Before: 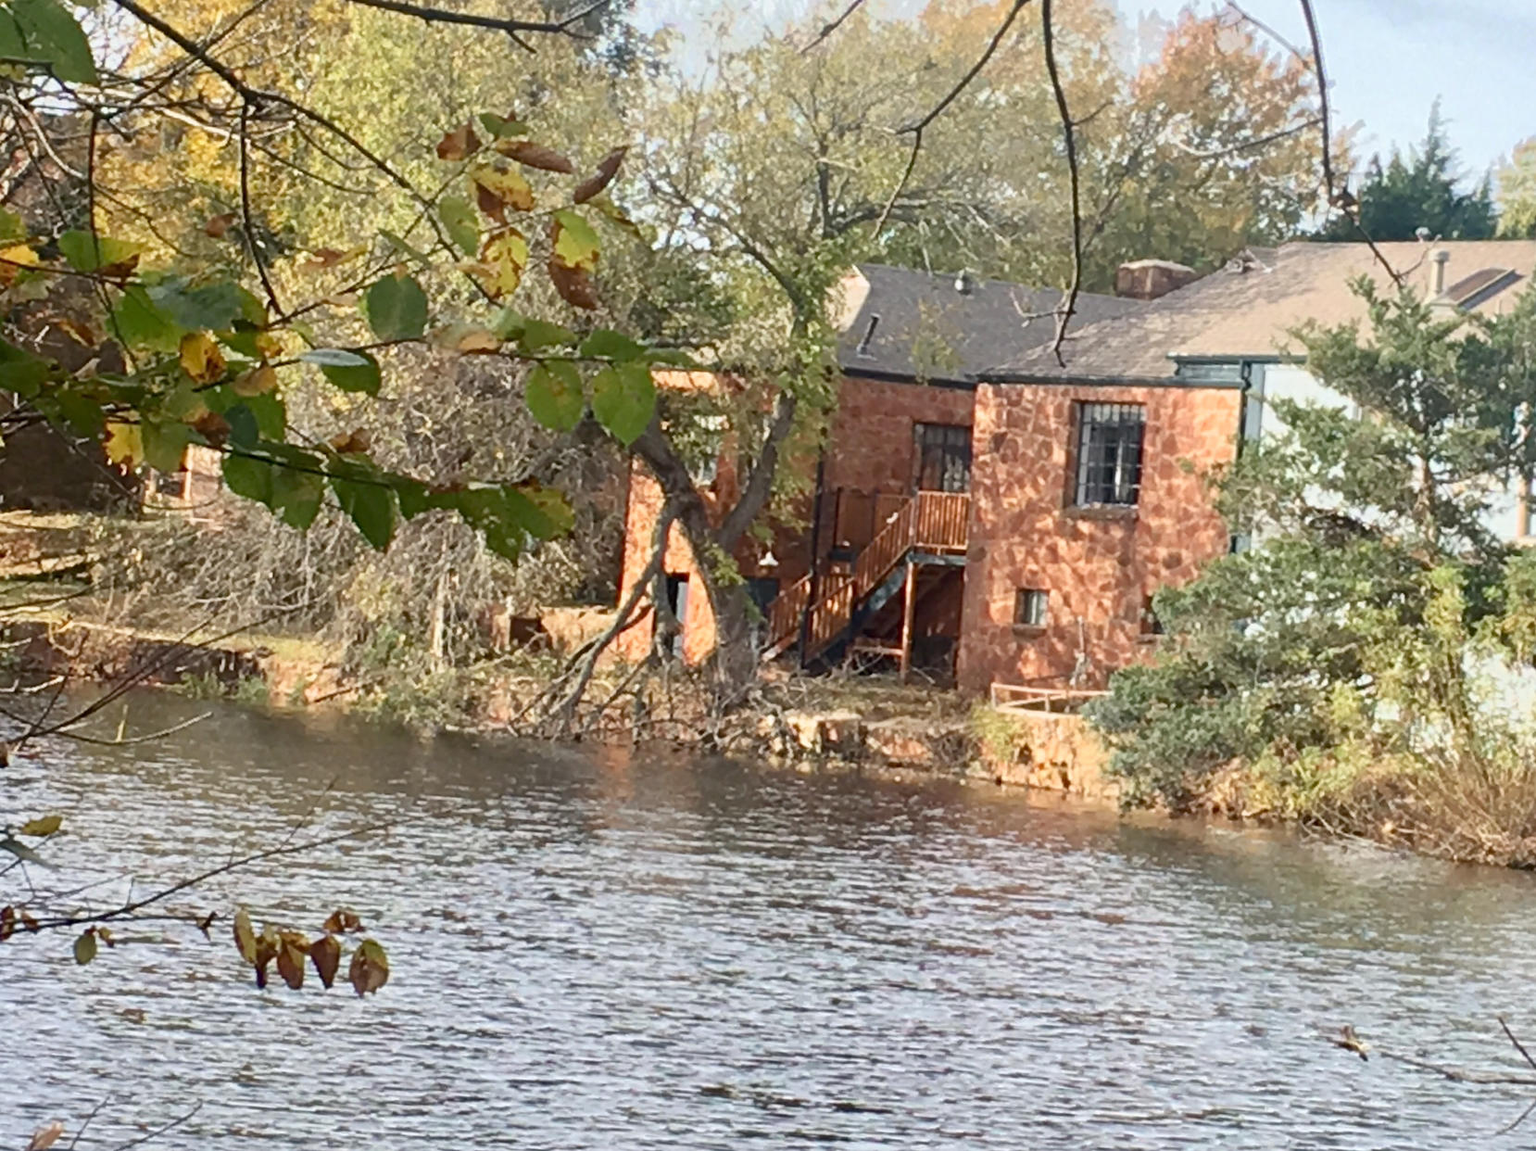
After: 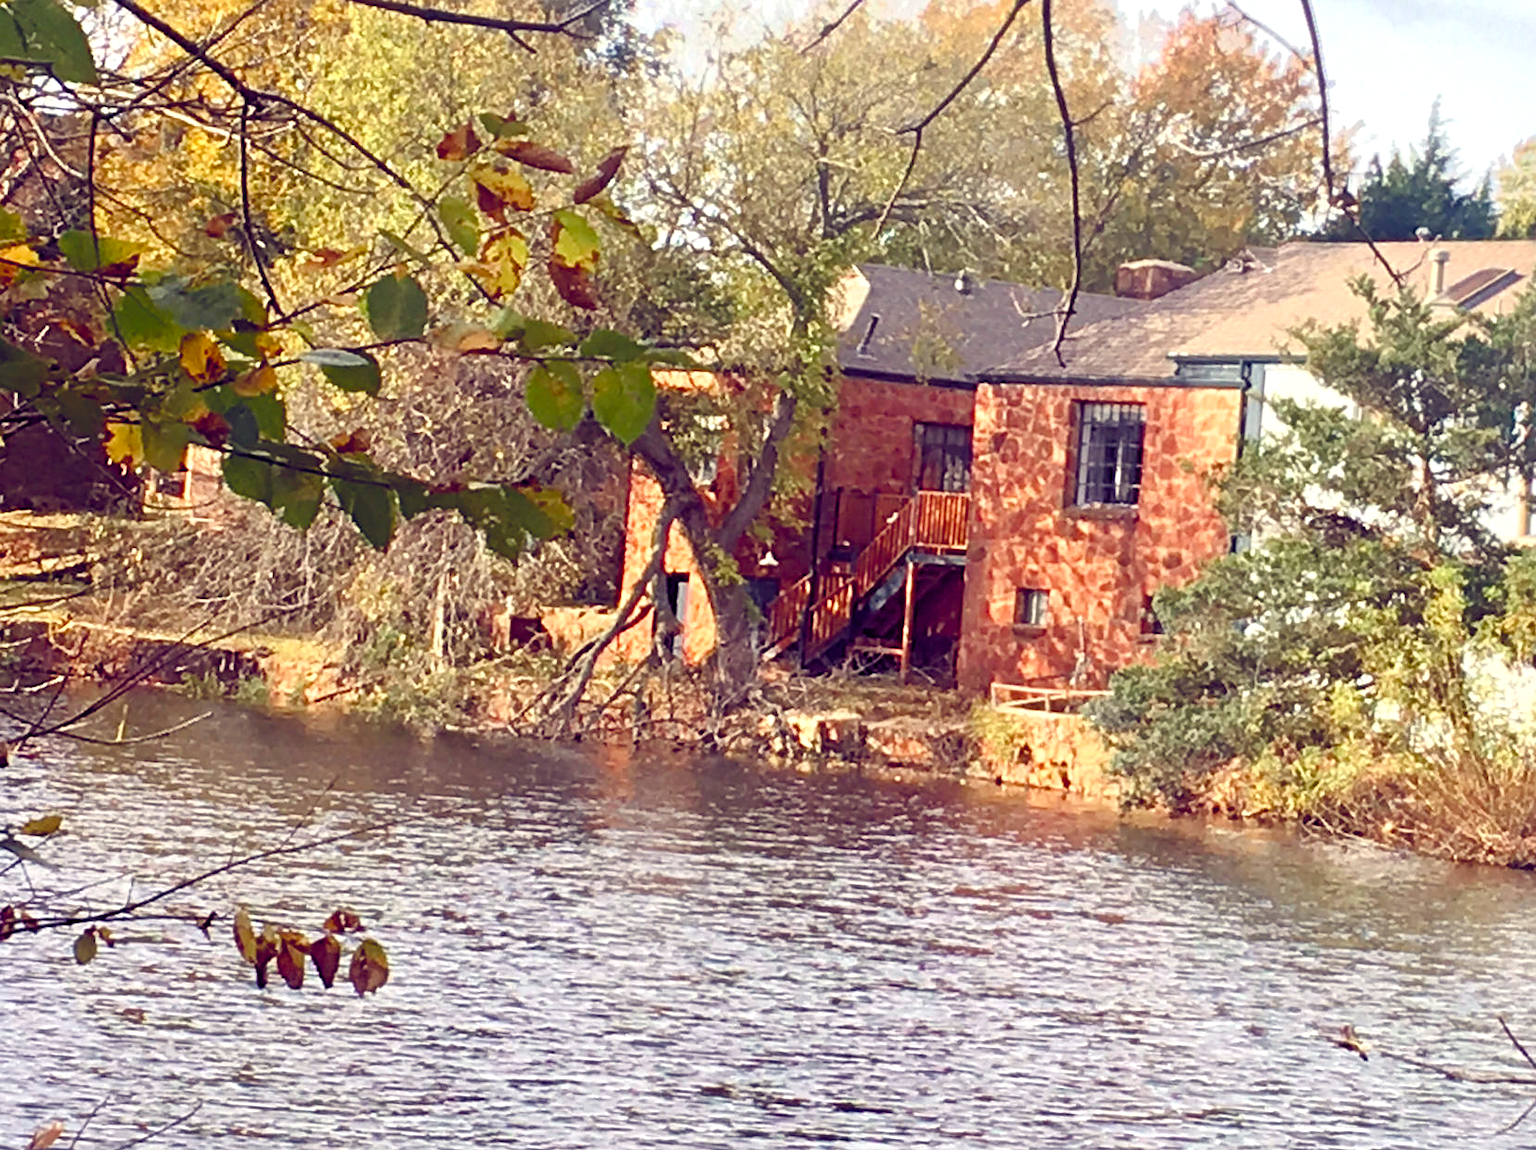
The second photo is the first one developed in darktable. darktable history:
sharpen: amount 0.2
color balance: lift [1.001, 0.997, 0.99, 1.01], gamma [1.007, 1, 0.975, 1.025], gain [1, 1.065, 1.052, 0.935], contrast 13.25%
color balance rgb: perceptual saturation grading › global saturation 35%, perceptual saturation grading › highlights -30%, perceptual saturation grading › shadows 35%, perceptual brilliance grading › global brilliance 3%, perceptual brilliance grading › highlights -3%, perceptual brilliance grading › shadows 3%
